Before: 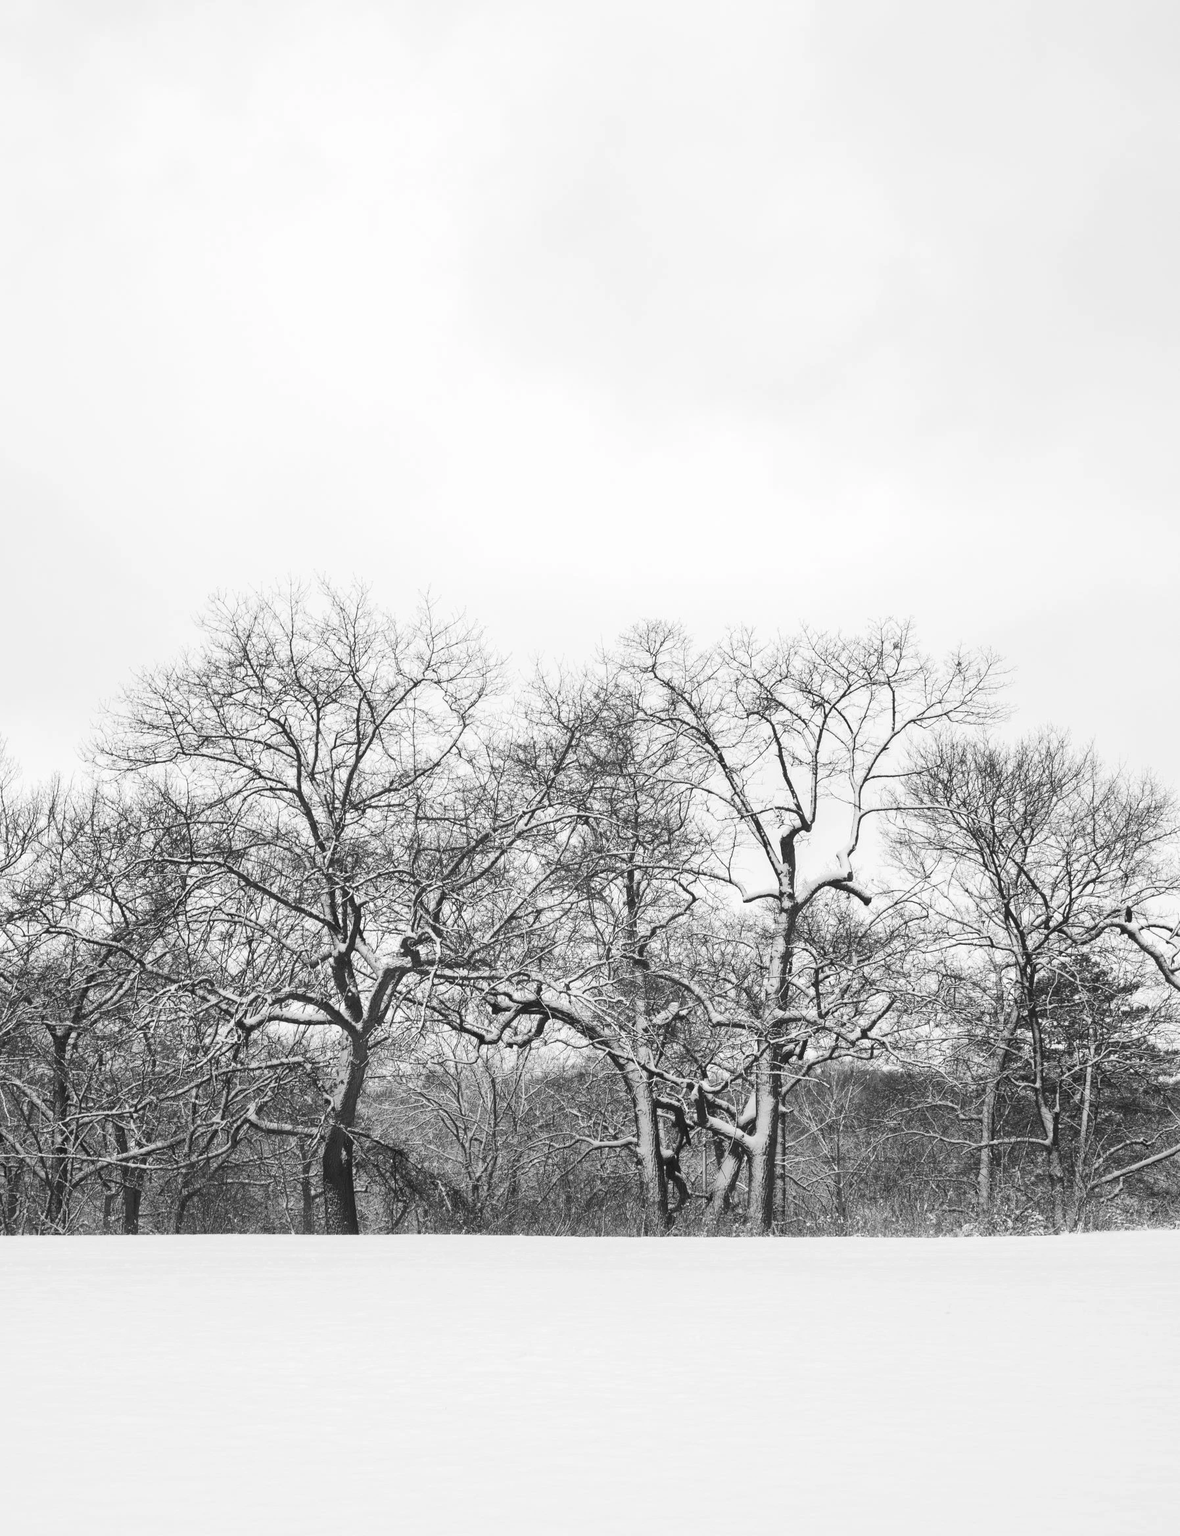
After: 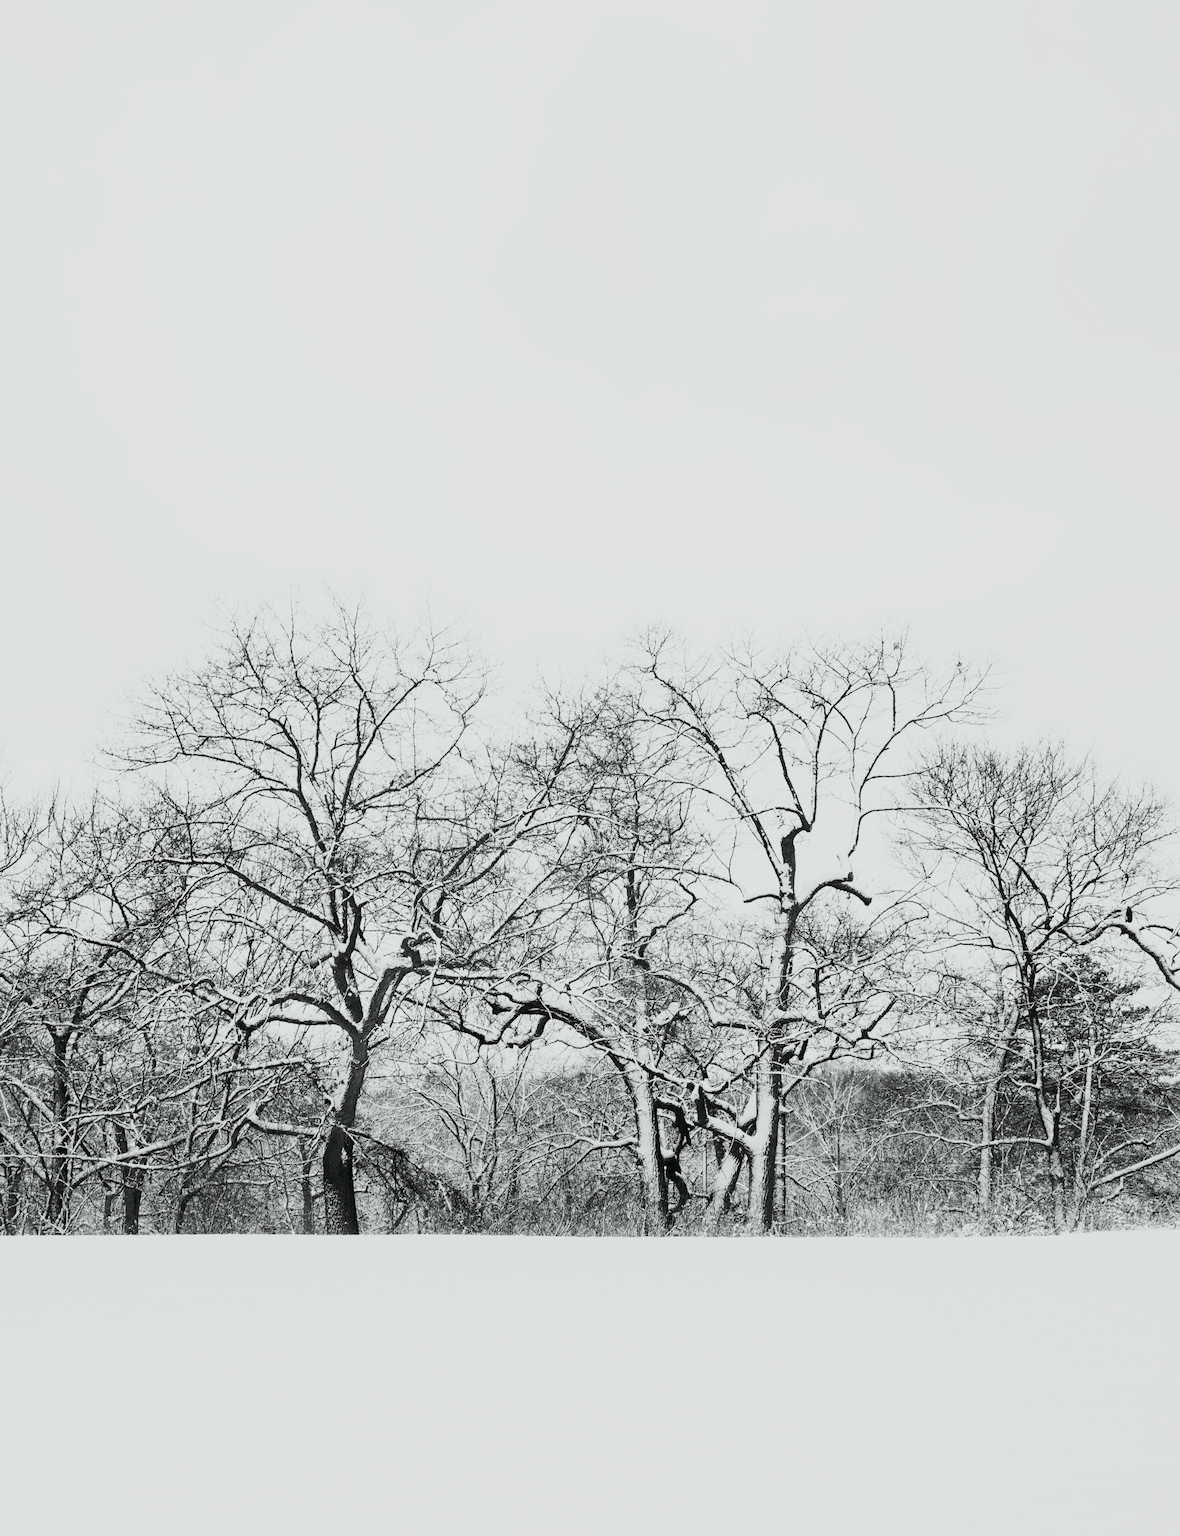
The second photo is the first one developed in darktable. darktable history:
tone curve: curves: ch0 [(0, 0.015) (0.037, 0.022) (0.131, 0.116) (0.316, 0.345) (0.49, 0.615) (0.677, 0.82) (0.813, 0.891) (1, 0.955)]; ch1 [(0, 0) (0.366, 0.367) (0.475, 0.462) (0.494, 0.496) (0.504, 0.497) (0.554, 0.571) (0.618, 0.668) (1, 1)]; ch2 [(0, 0) (0.333, 0.346) (0.375, 0.375) (0.435, 0.424) (0.476, 0.492) (0.502, 0.499) (0.525, 0.522) (0.558, 0.575) (0.614, 0.656) (1, 1)], color space Lab, independent channels, preserve colors none
filmic rgb: black relative exposure -7.15 EV, white relative exposure 5.36 EV, hardness 3.02
